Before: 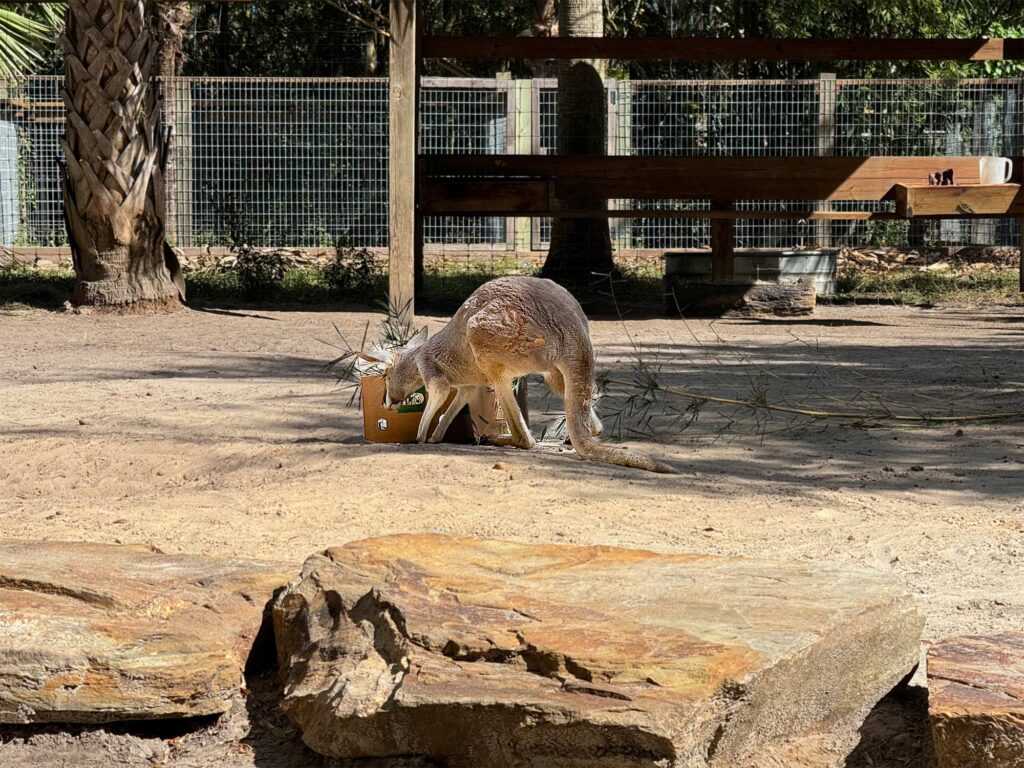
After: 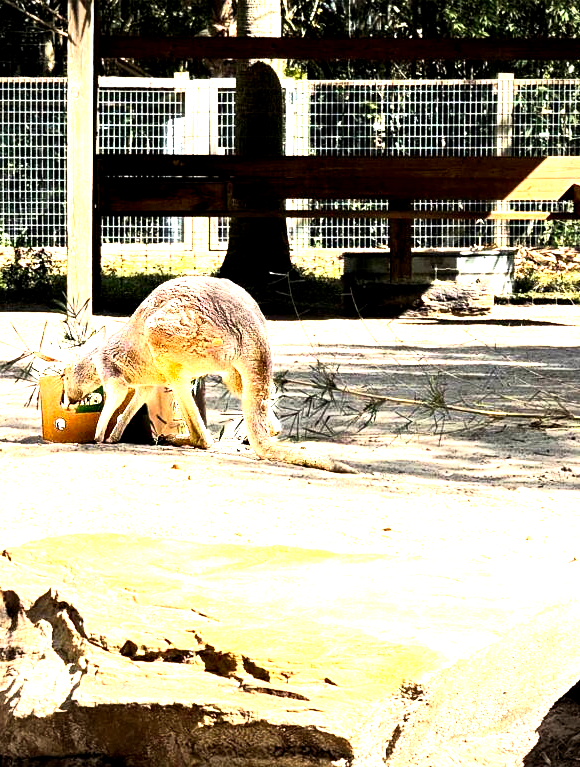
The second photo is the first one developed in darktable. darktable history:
color balance: lift [0.991, 1, 1, 1], gamma [0.996, 1, 1, 1], input saturation 98.52%, contrast 20.34%, output saturation 103.72%
exposure: black level correction 0, exposure 1.7 EV, compensate exposure bias true, compensate highlight preservation false
base curve: curves: ch0 [(0, 0) (0.257, 0.25) (0.482, 0.586) (0.757, 0.871) (1, 1)]
vignetting: fall-off radius 81.94%
color calibration: x 0.342, y 0.356, temperature 5122 K
crop: left 31.458%, top 0%, right 11.876%
tone equalizer: -8 EV -0.417 EV, -7 EV -0.389 EV, -6 EV -0.333 EV, -5 EV -0.222 EV, -3 EV 0.222 EV, -2 EV 0.333 EV, -1 EV 0.389 EV, +0 EV 0.417 EV, edges refinement/feathering 500, mask exposure compensation -1.57 EV, preserve details no
